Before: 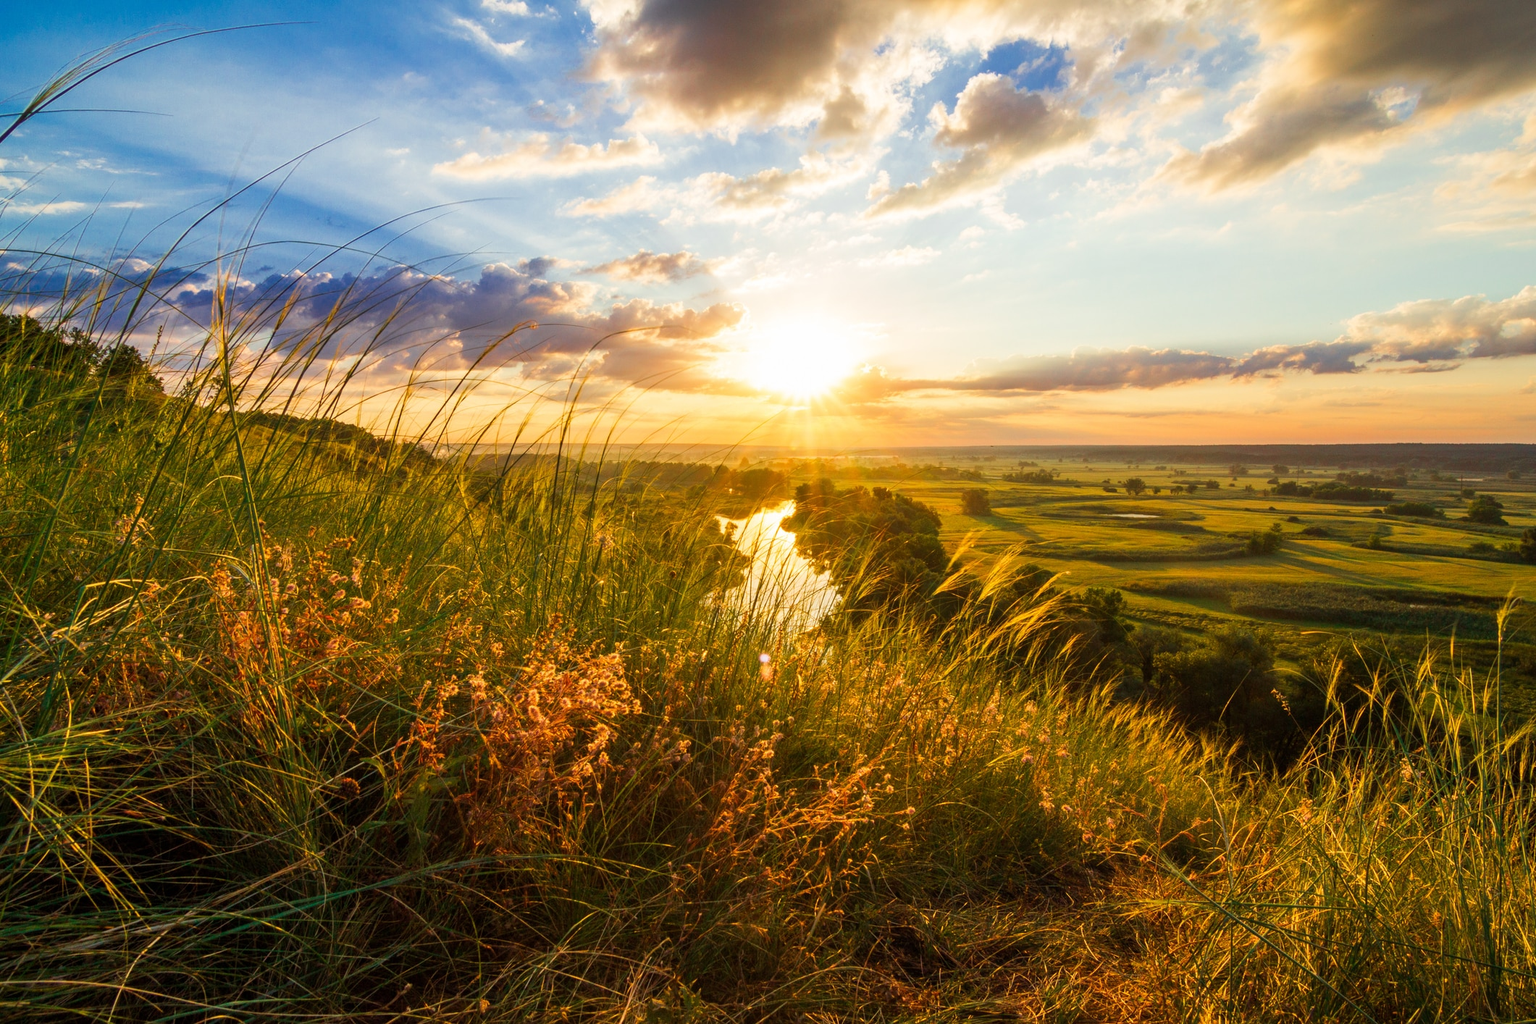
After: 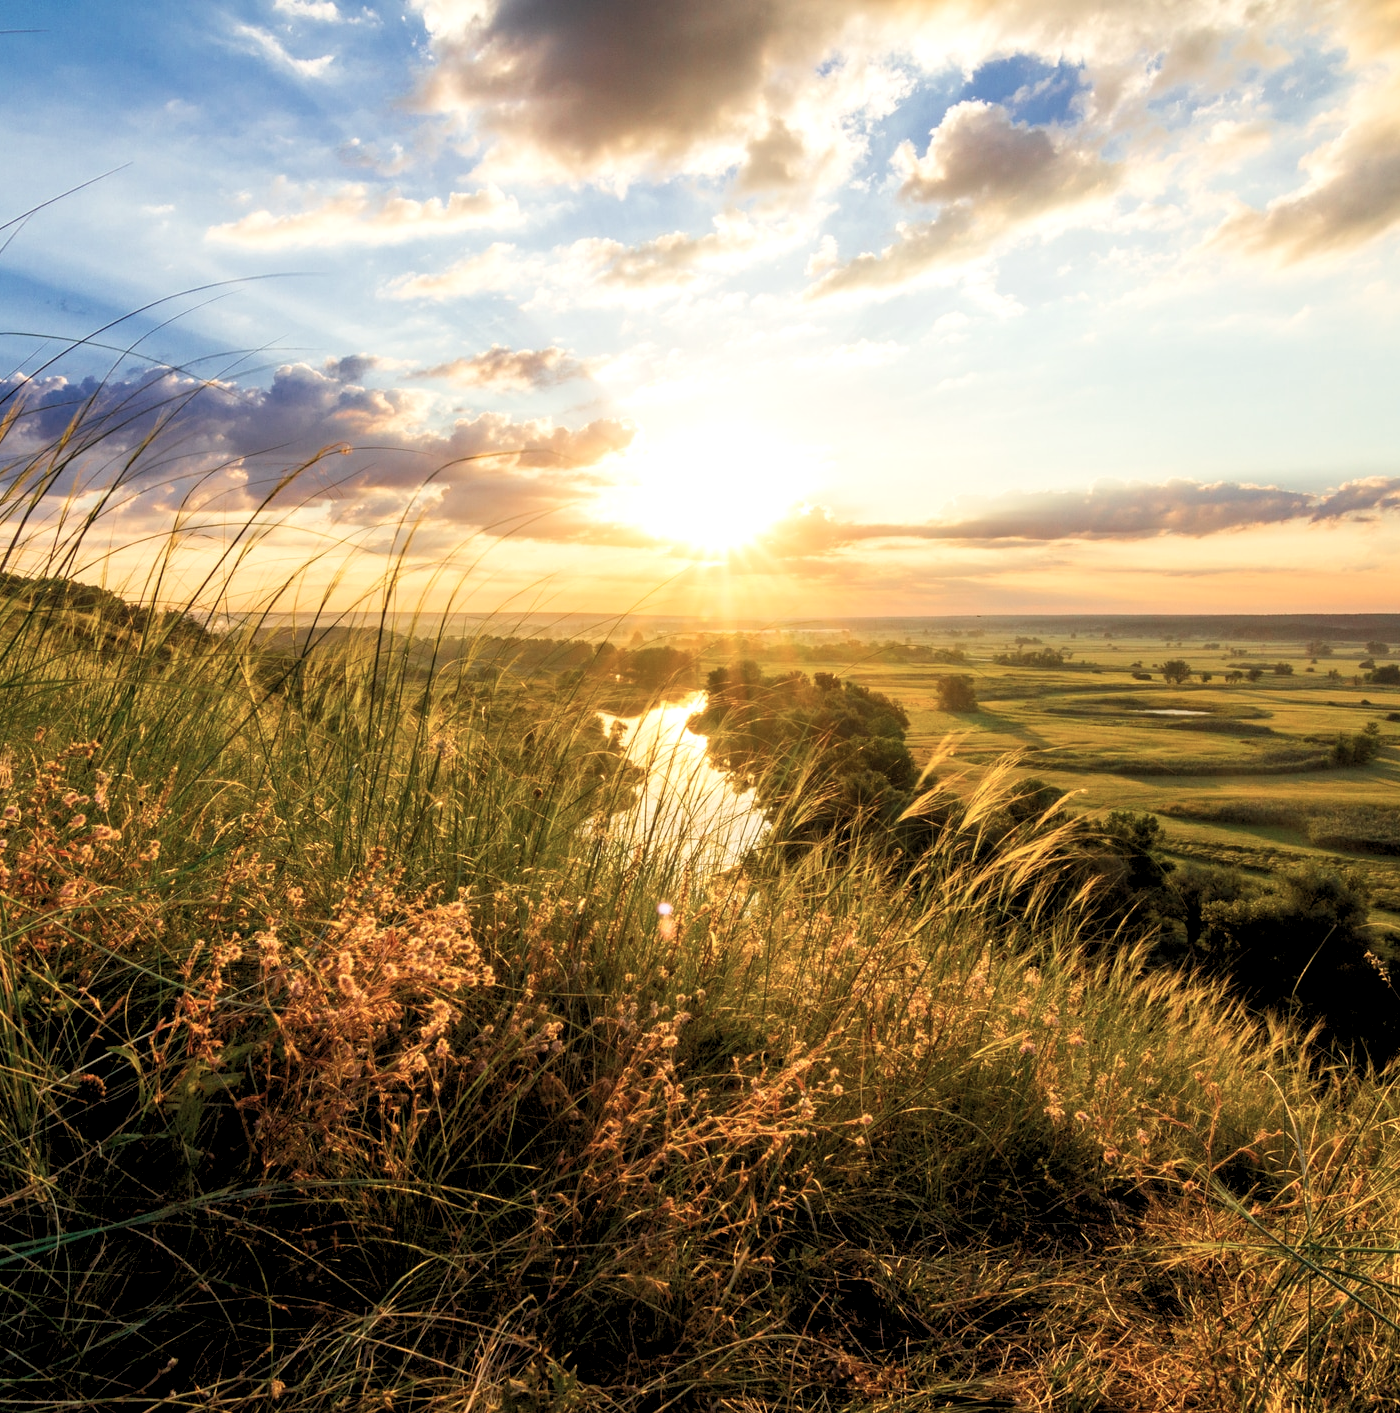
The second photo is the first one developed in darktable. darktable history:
rgb levels: levels [[0.013, 0.434, 0.89], [0, 0.5, 1], [0, 0.5, 1]]
crop and rotate: left 18.442%, right 15.508%
contrast brightness saturation: contrast 0.06, brightness -0.01, saturation -0.23
